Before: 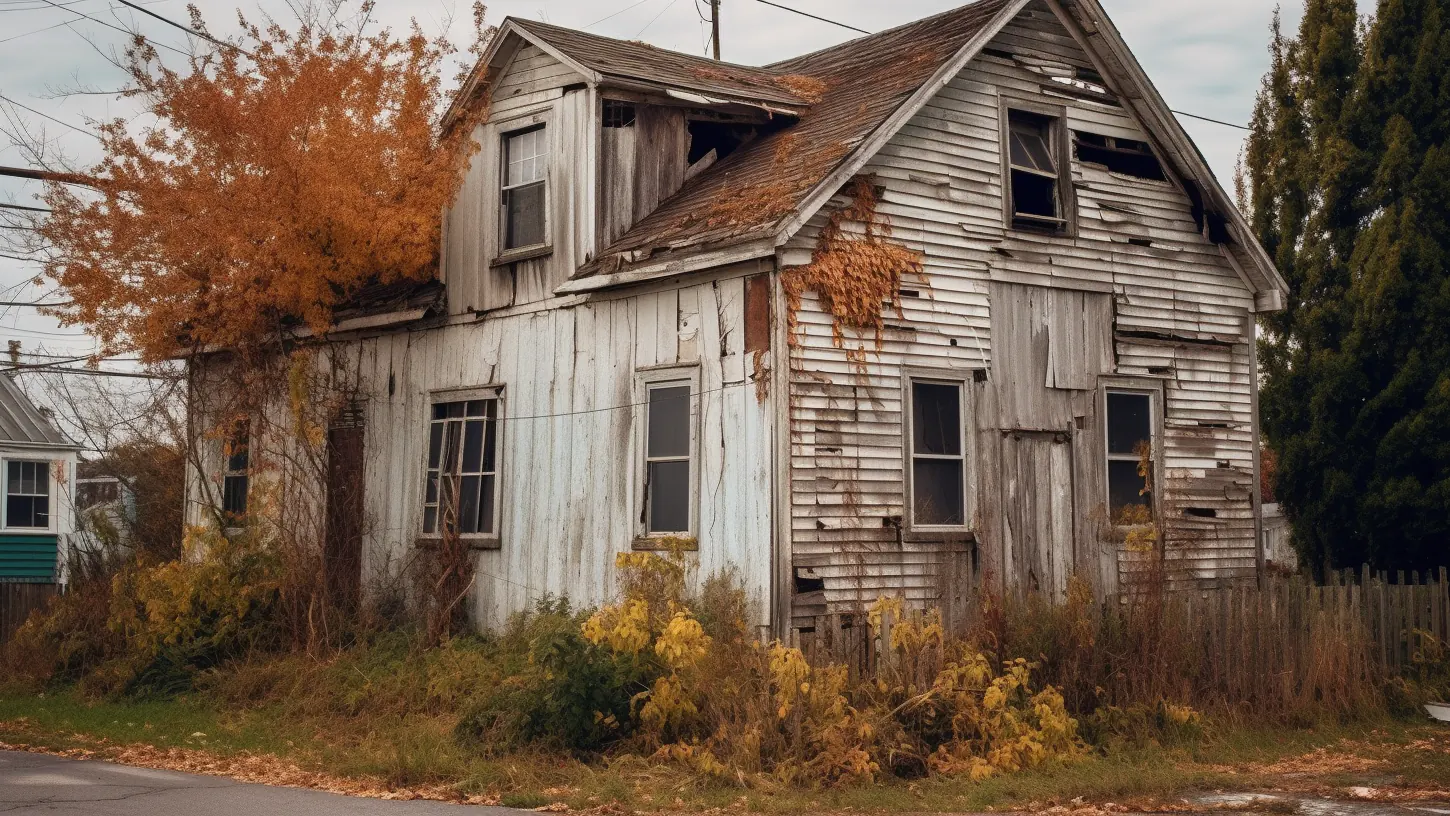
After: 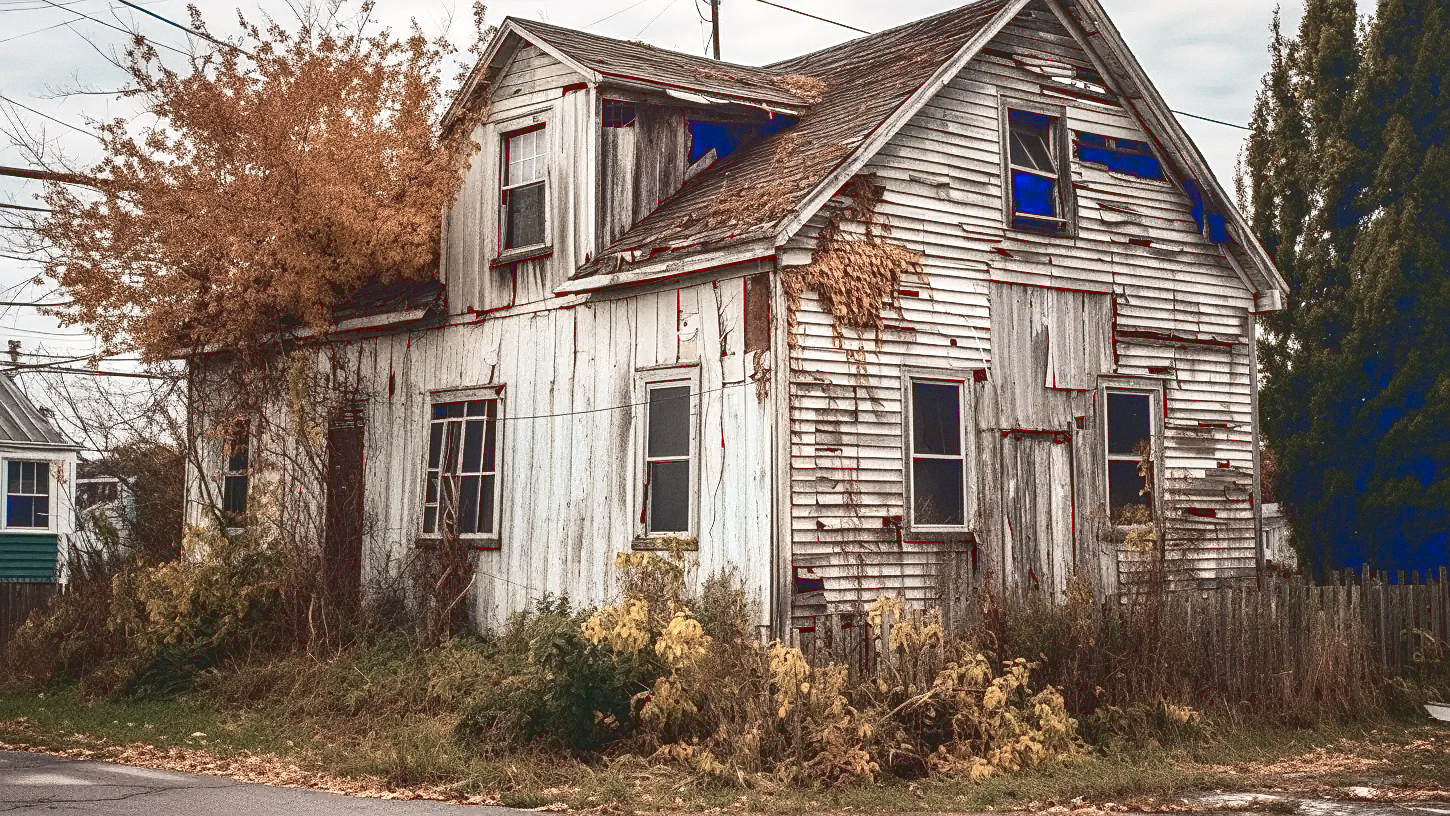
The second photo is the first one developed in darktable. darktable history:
sharpen: on, module defaults
grain: coarseness 0.09 ISO
local contrast: on, module defaults
tone curve: curves: ch0 [(0, 0.129) (0.187, 0.207) (0.729, 0.789) (1, 1)], color space Lab, linked channels, preserve colors none
shadows and highlights: radius 334.93, shadows 63.48, highlights 6.06, compress 87.7%, highlights color adjustment 39.73%, soften with gaussian
contrast brightness saturation: contrast 0.1, saturation -0.36
haze removal: compatibility mode true, adaptive false
exposure: black level correction 0, exposure 0.4 EV, compensate exposure bias true, compensate highlight preservation false
